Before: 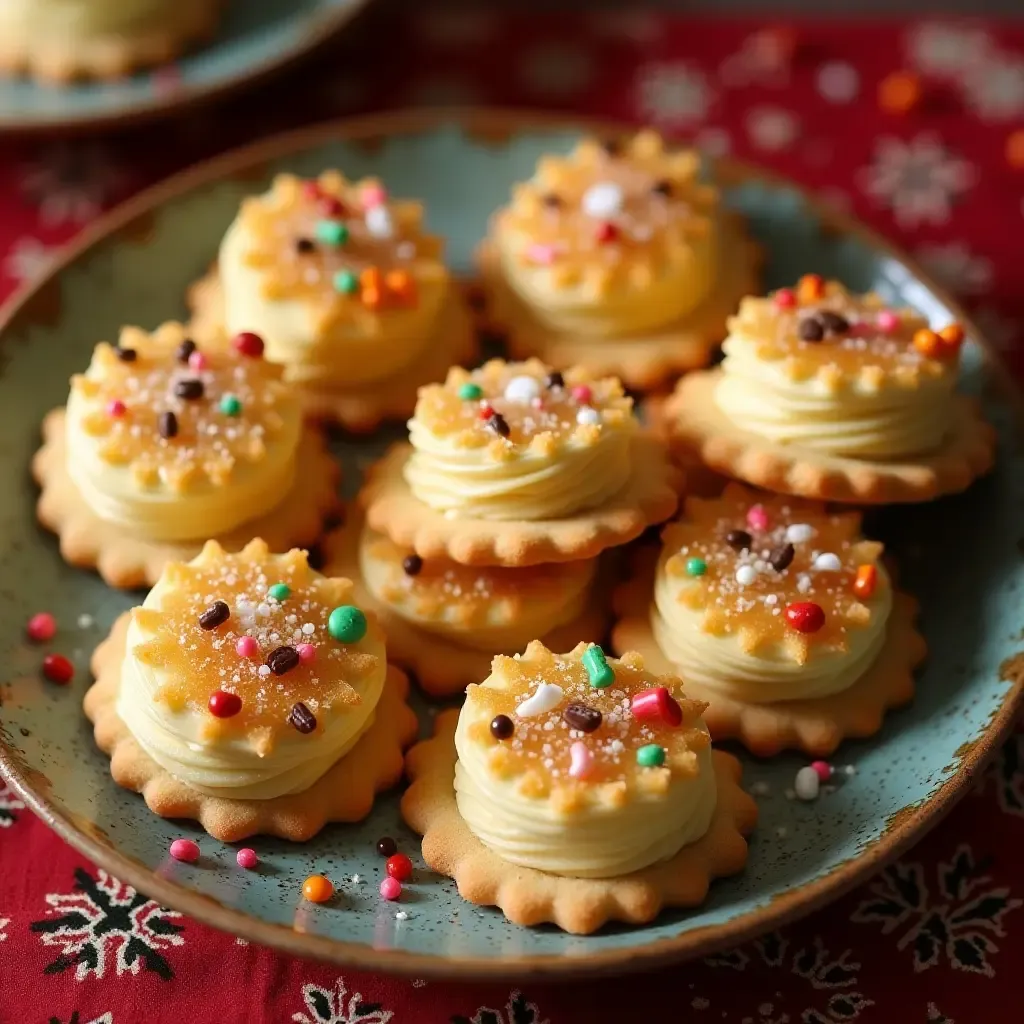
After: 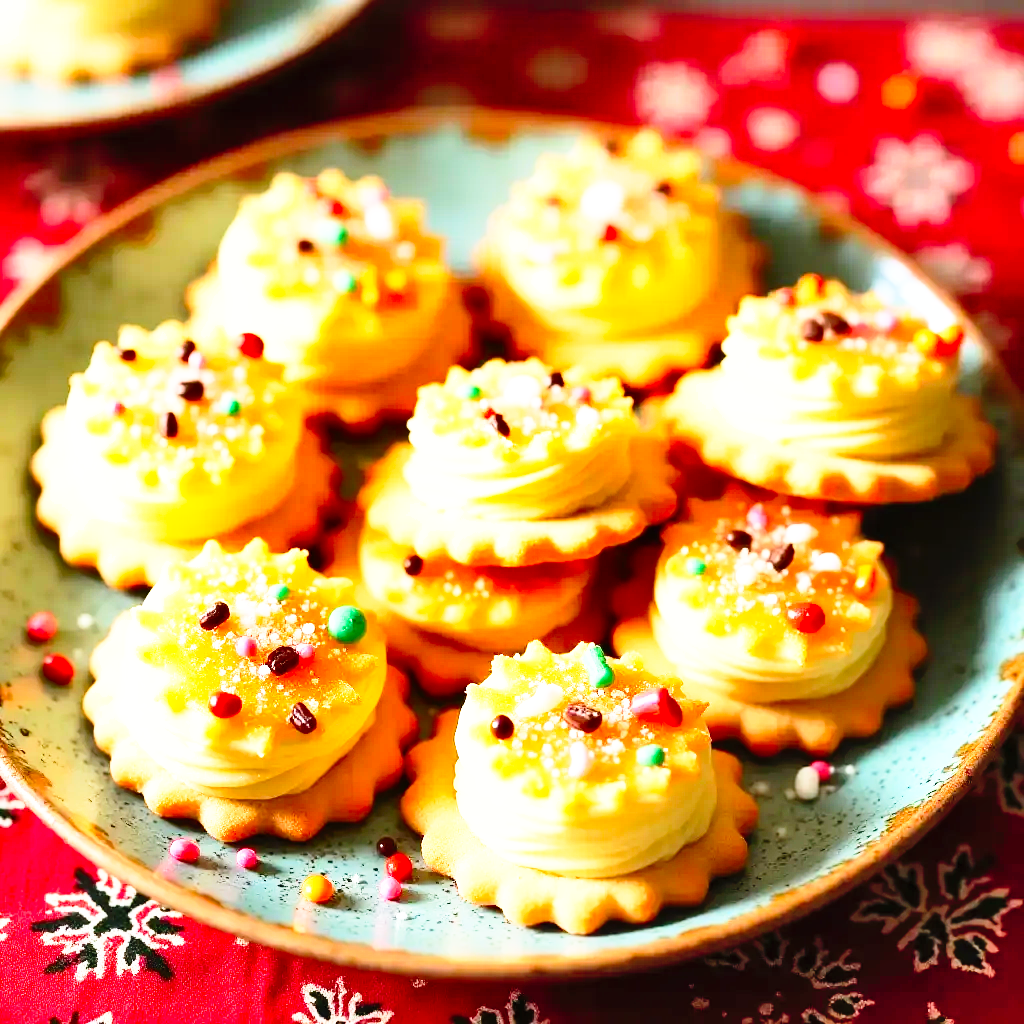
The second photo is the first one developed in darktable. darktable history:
exposure: exposure 0.671 EV, compensate highlight preservation false
shadows and highlights: soften with gaussian
base curve: curves: ch0 [(0, 0) (0.012, 0.01) (0.073, 0.168) (0.31, 0.711) (0.645, 0.957) (1, 1)], preserve colors none
contrast brightness saturation: contrast 0.201, brightness 0.168, saturation 0.22
